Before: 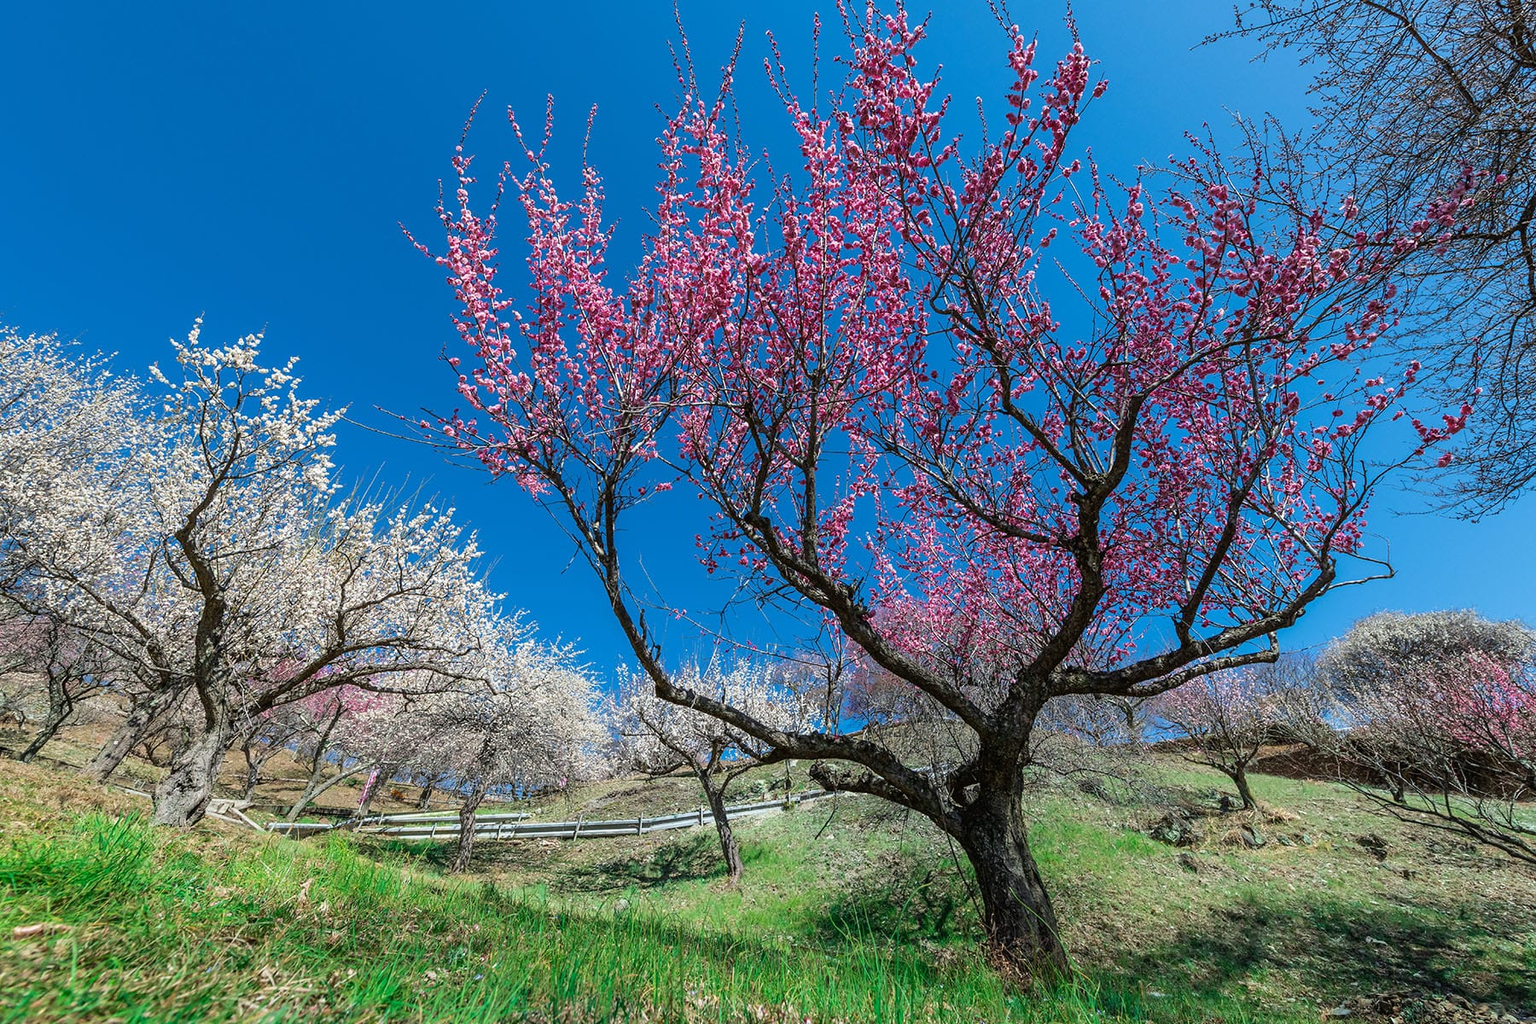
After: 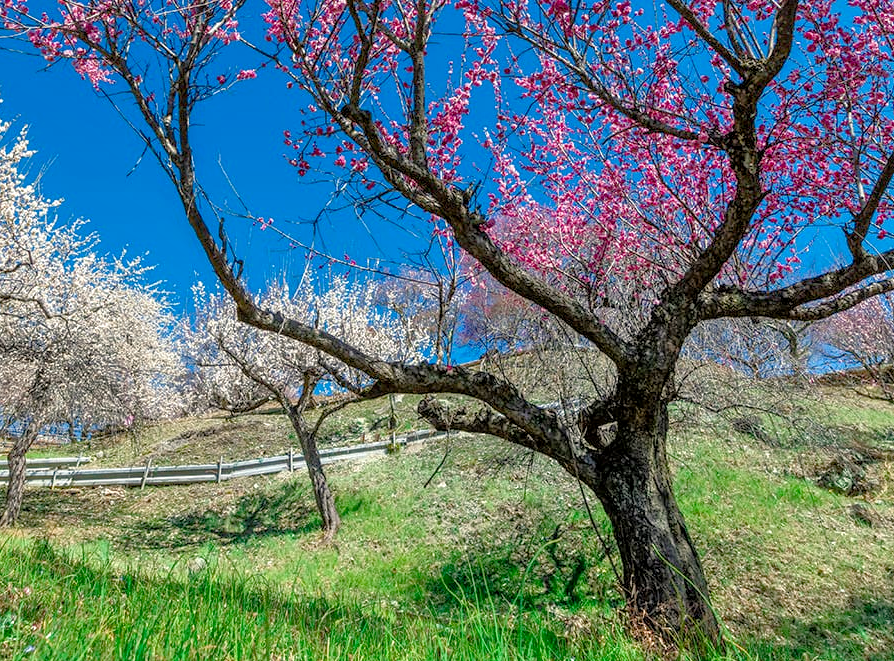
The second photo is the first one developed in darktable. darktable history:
tone equalizer: -7 EV 0.161 EV, -6 EV 0.613 EV, -5 EV 1.12 EV, -4 EV 1.33 EV, -3 EV 1.18 EV, -2 EV 0.6 EV, -1 EV 0.16 EV
crop: left 29.542%, top 41.396%, right 20.755%, bottom 3.512%
color balance rgb: highlights gain › chroma 2.009%, highlights gain › hue 73.01°, perceptual saturation grading › global saturation 20%, perceptual saturation grading › highlights -25.788%, perceptual saturation grading › shadows 25.537%
local contrast: on, module defaults
